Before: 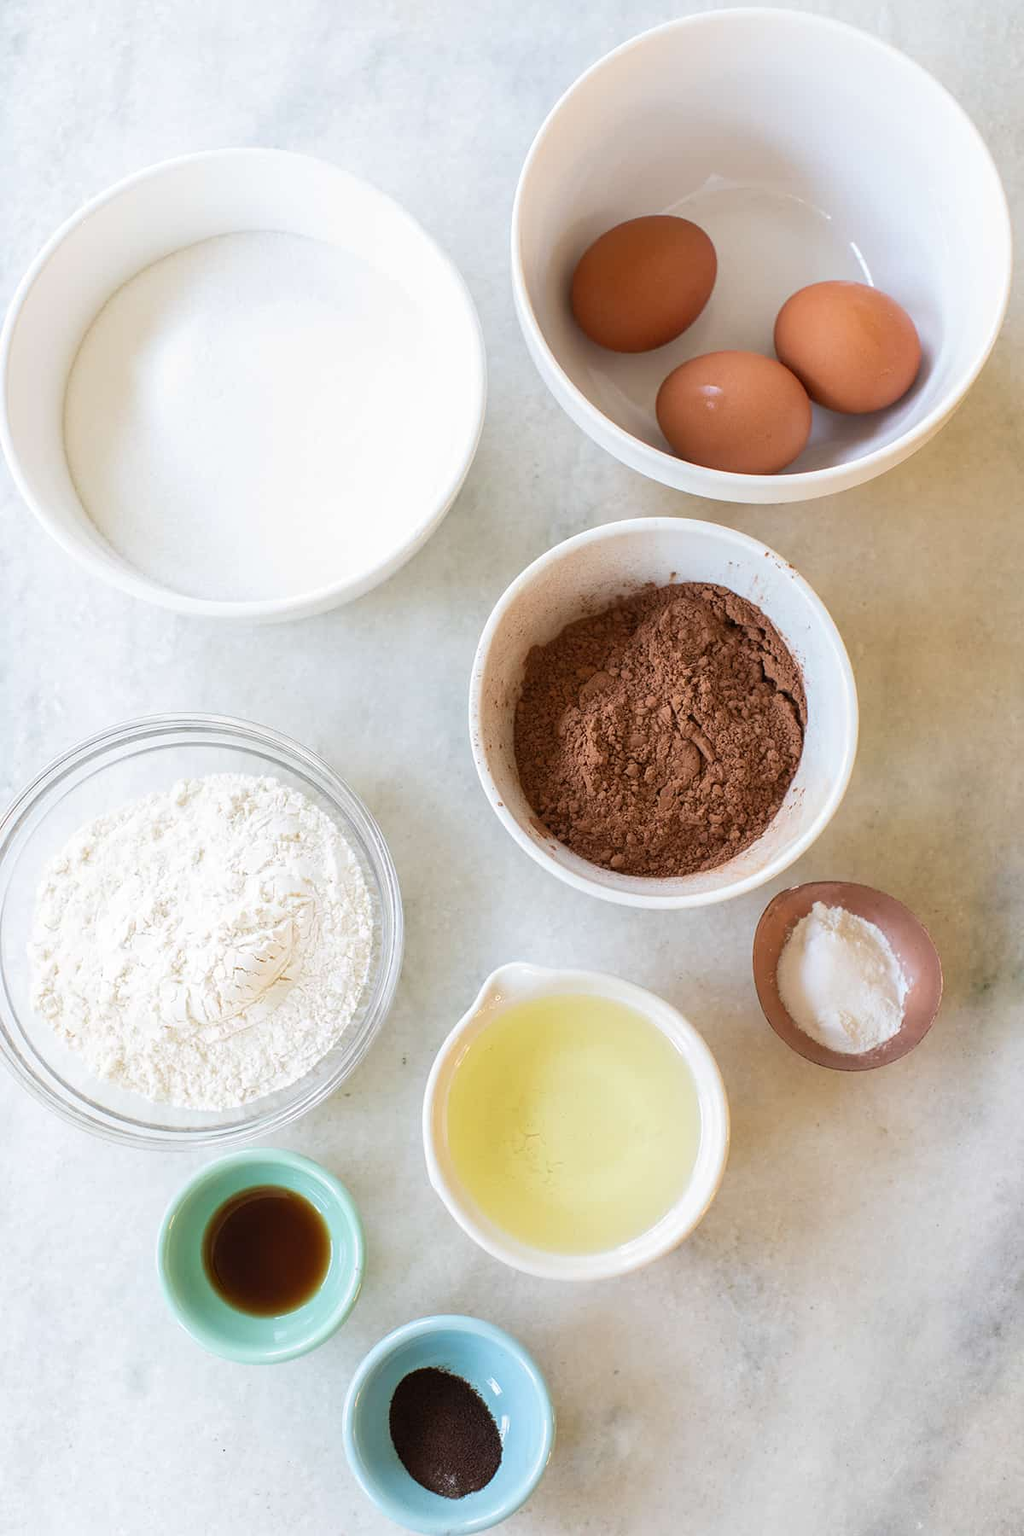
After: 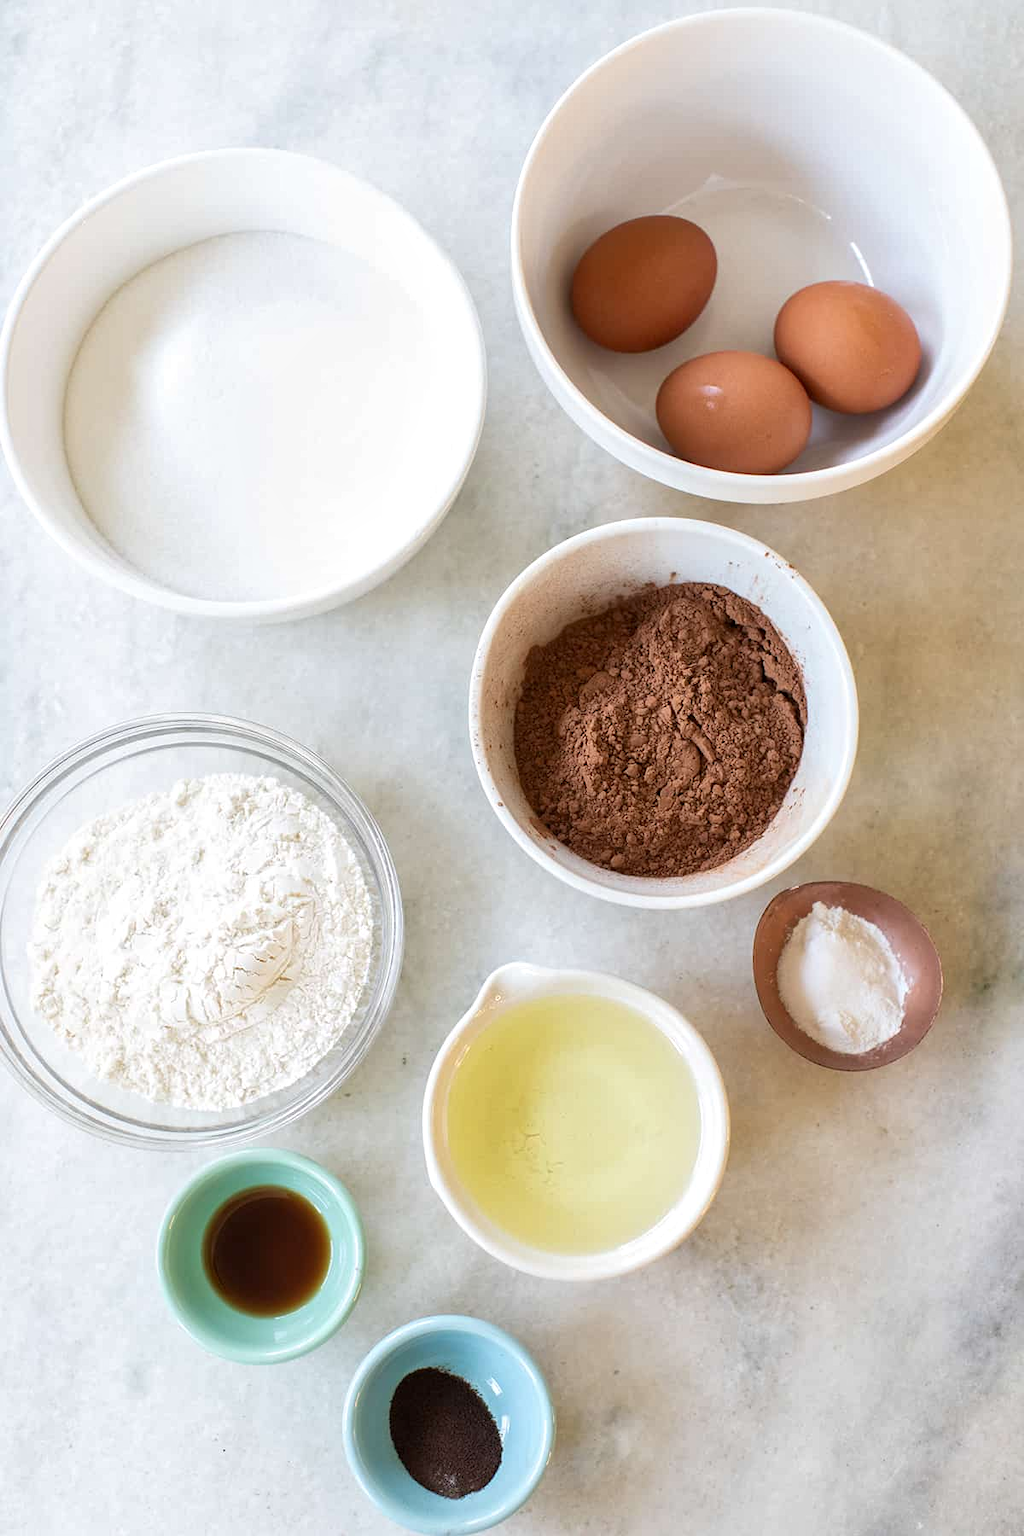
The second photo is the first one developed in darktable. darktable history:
local contrast: mode bilateral grid, contrast 19, coarseness 49, detail 132%, midtone range 0.2
